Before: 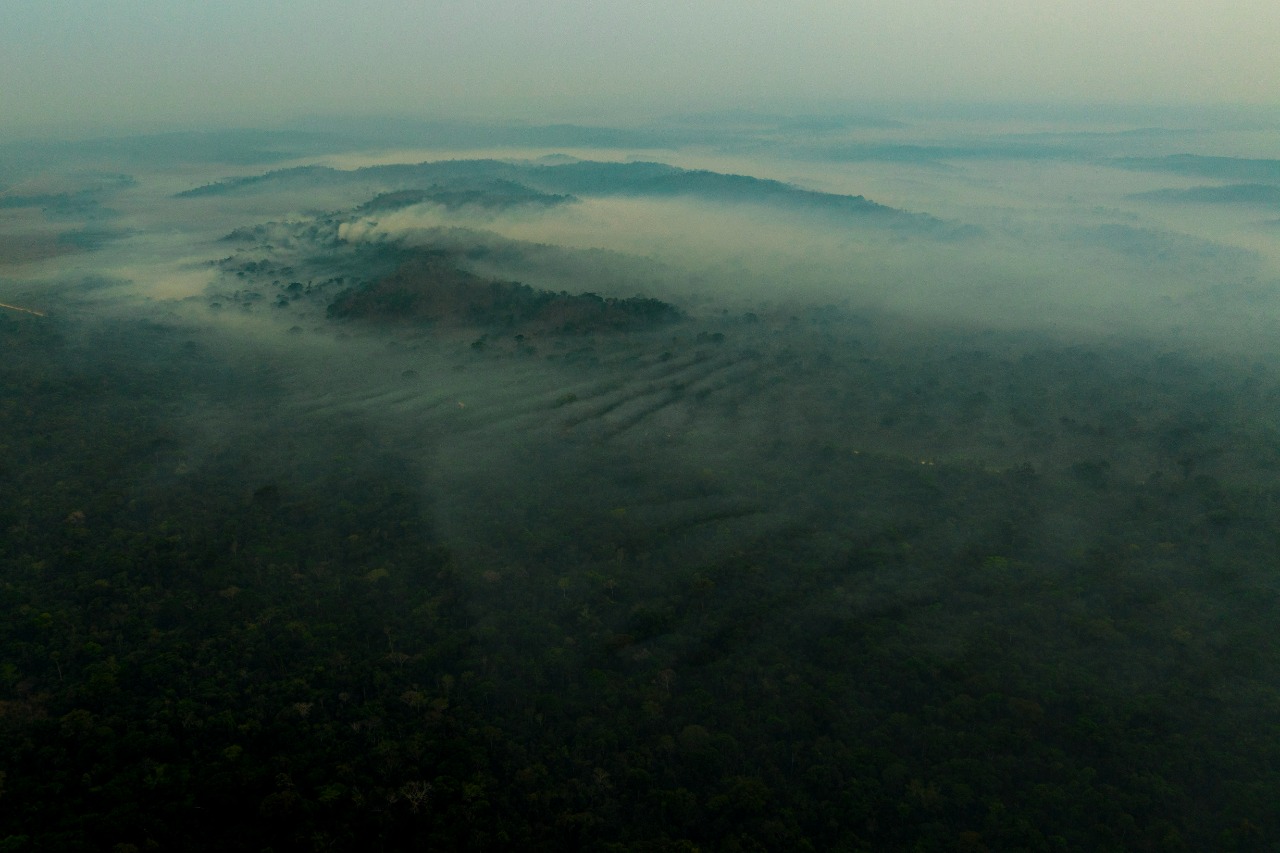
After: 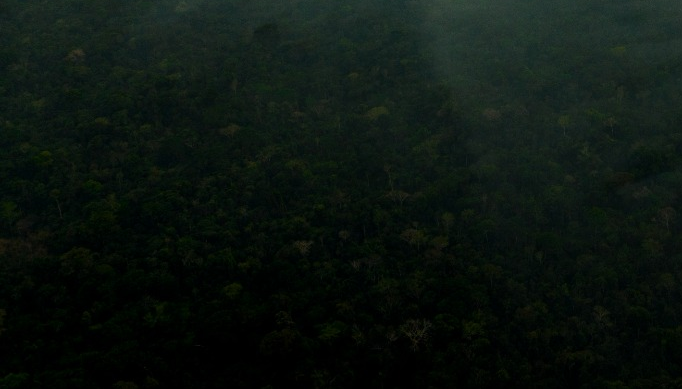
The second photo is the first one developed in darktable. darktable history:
crop and rotate: top 54.27%, right 46.707%, bottom 0.111%
